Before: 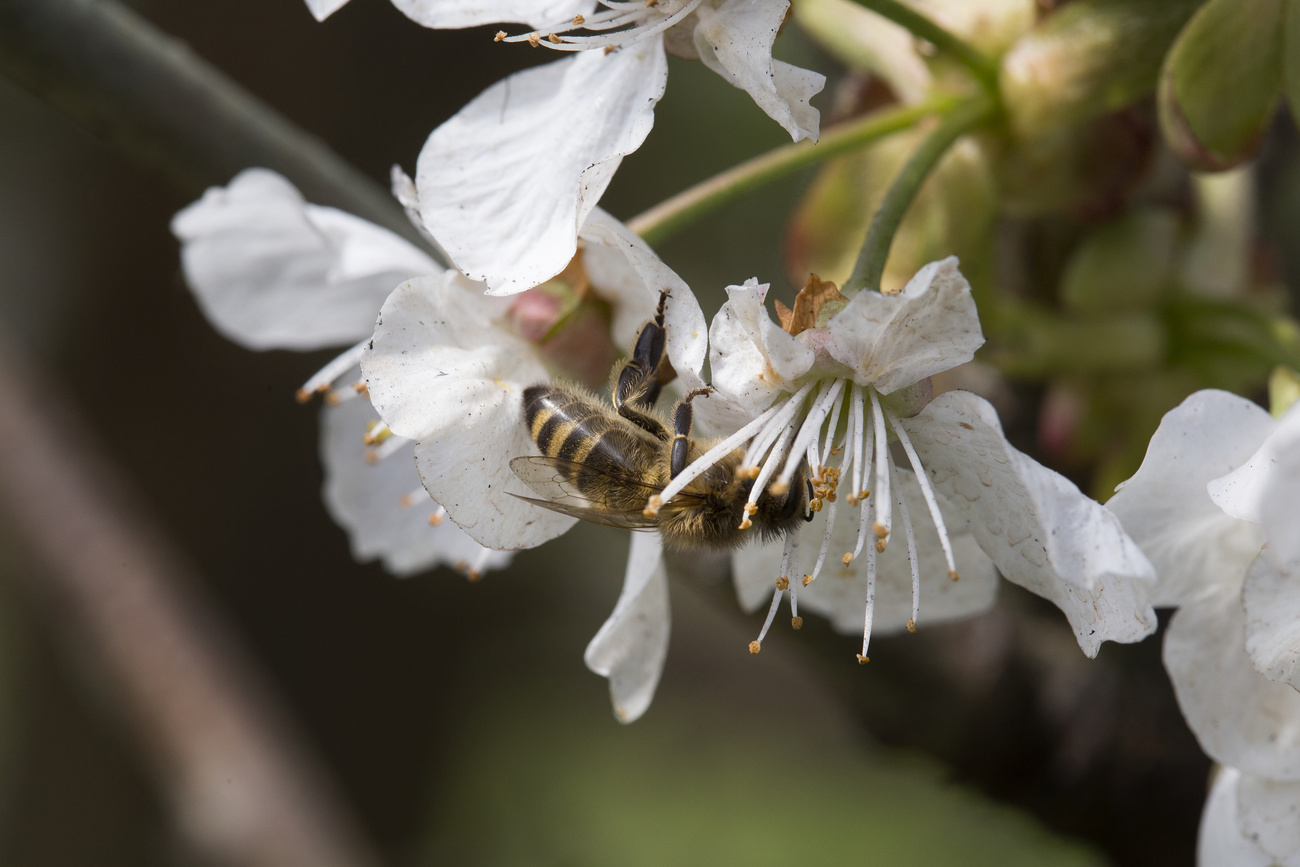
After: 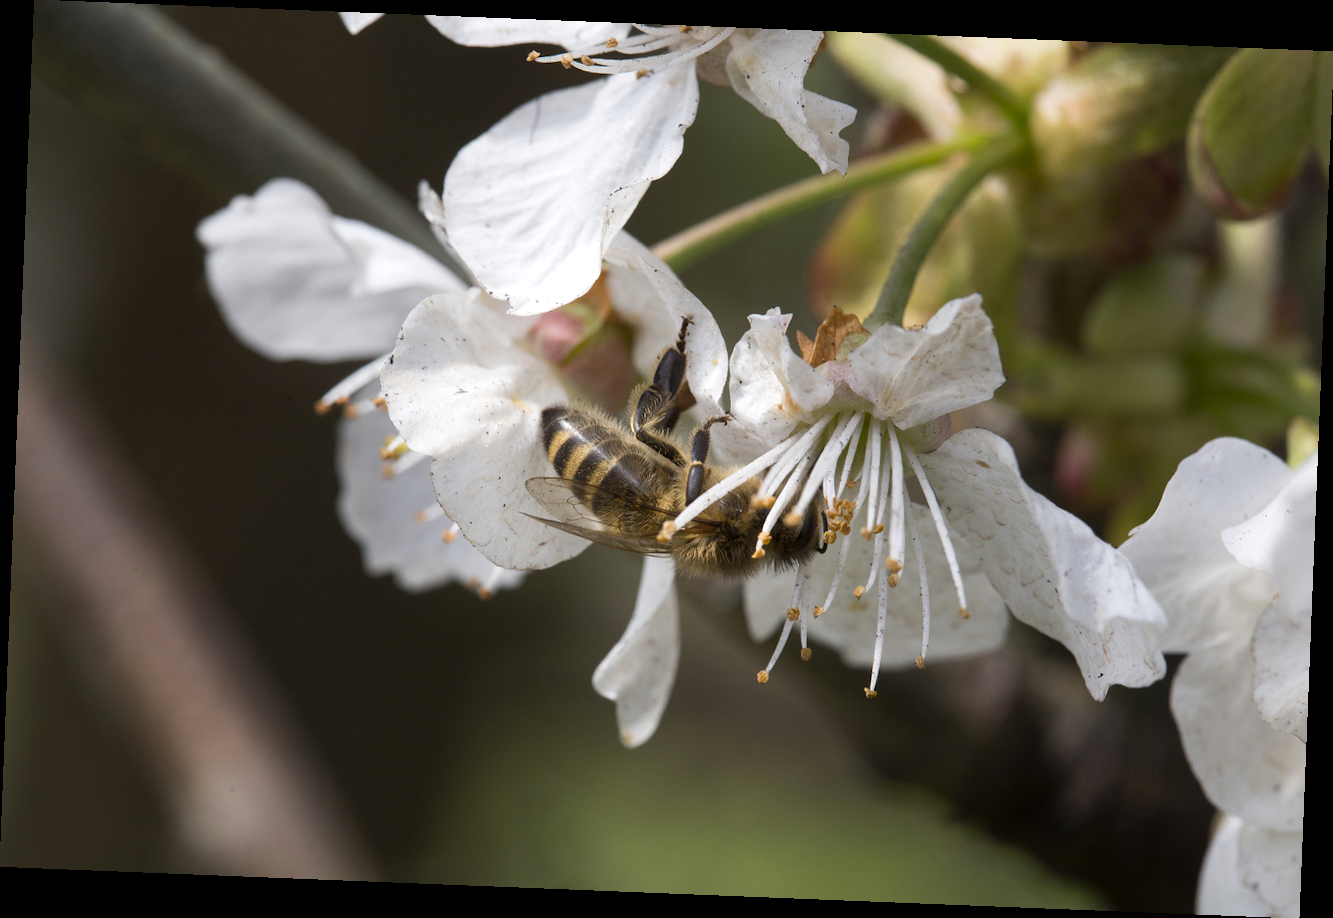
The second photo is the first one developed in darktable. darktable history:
crop and rotate: angle -2.28°
exposure: exposure 0.128 EV, compensate highlight preservation false
